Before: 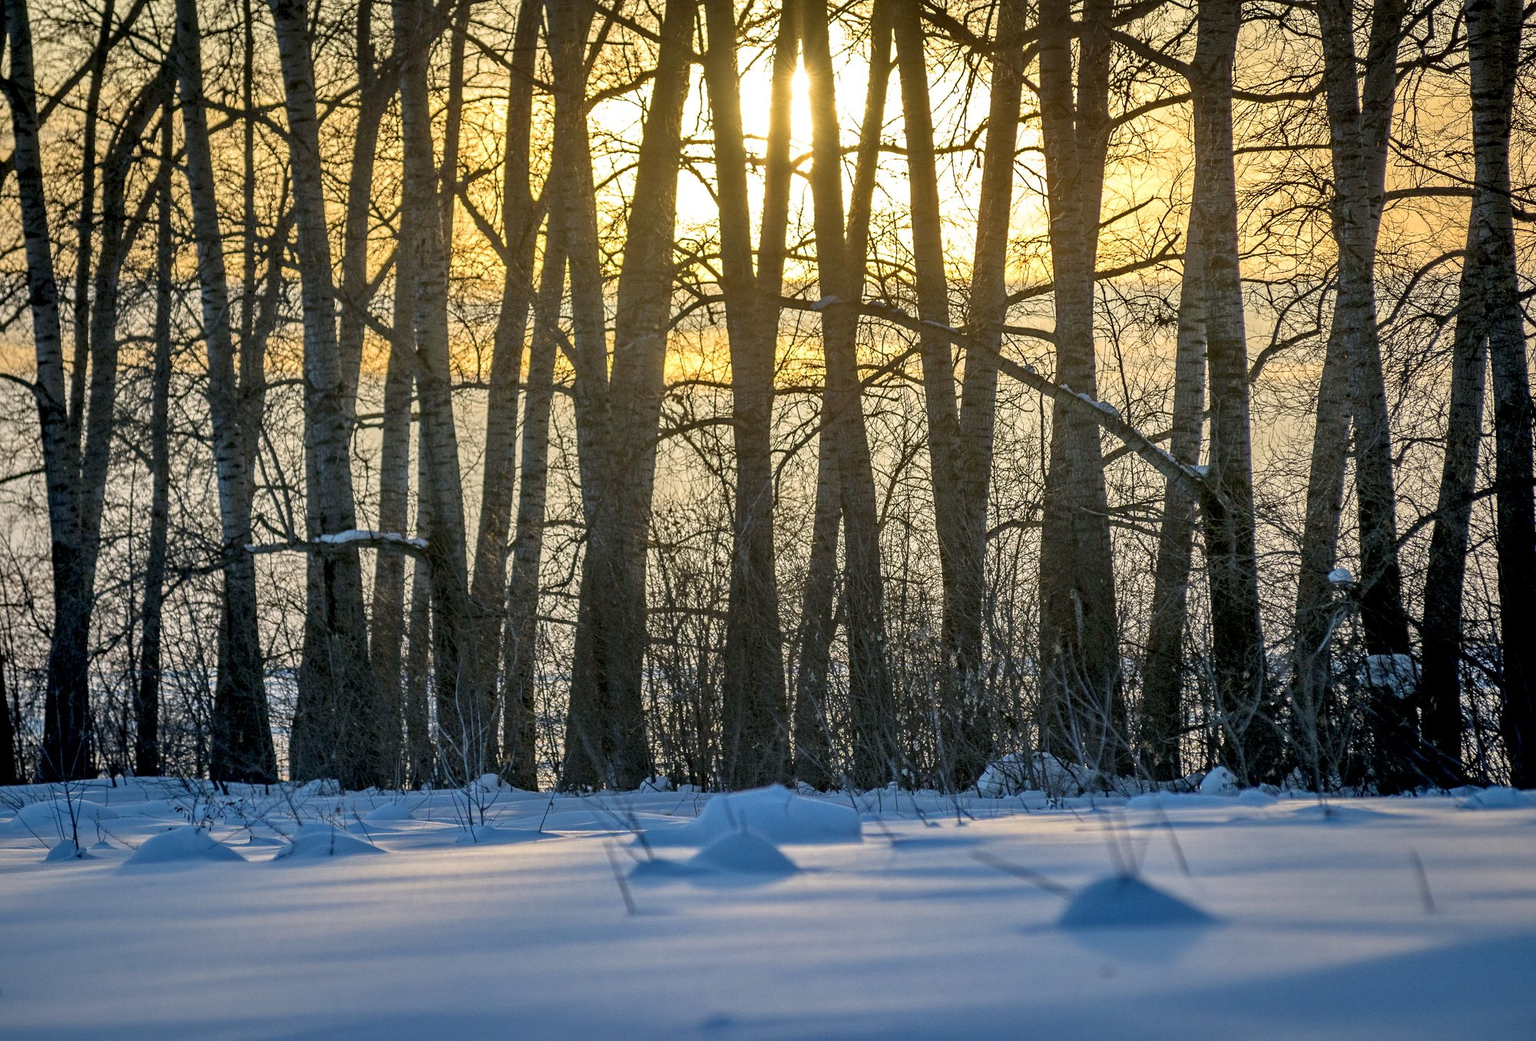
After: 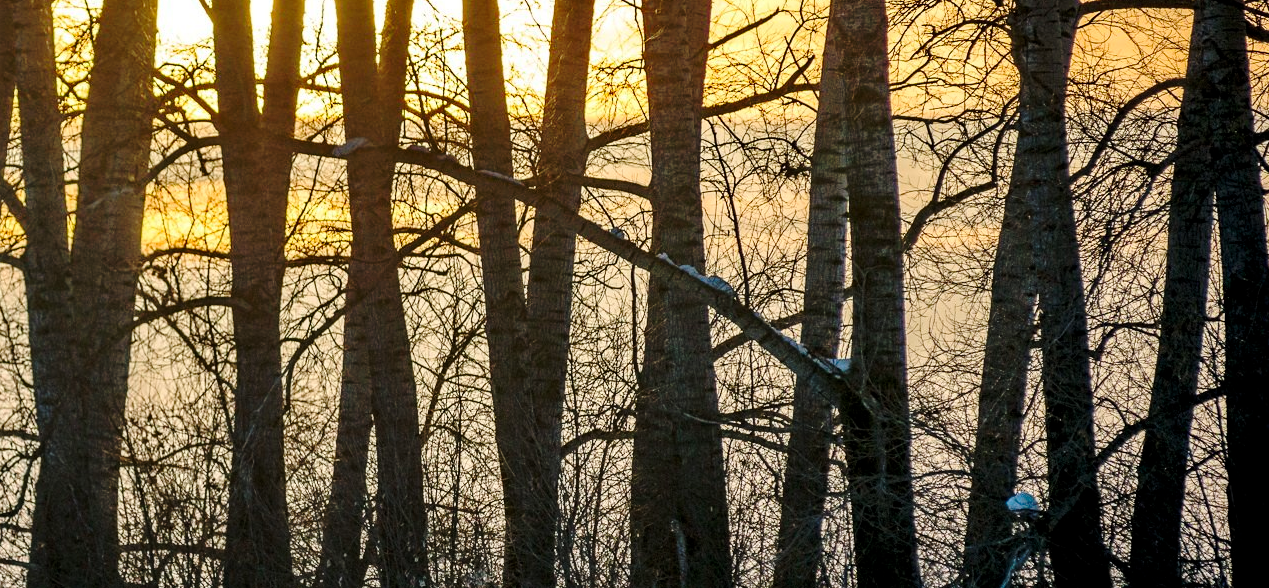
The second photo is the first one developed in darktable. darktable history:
base curve: curves: ch0 [(0, 0) (0.073, 0.04) (0.157, 0.139) (0.492, 0.492) (0.758, 0.758) (1, 1)], preserve colors none
crop: left 36.152%, top 18.238%, right 0.377%, bottom 38.304%
